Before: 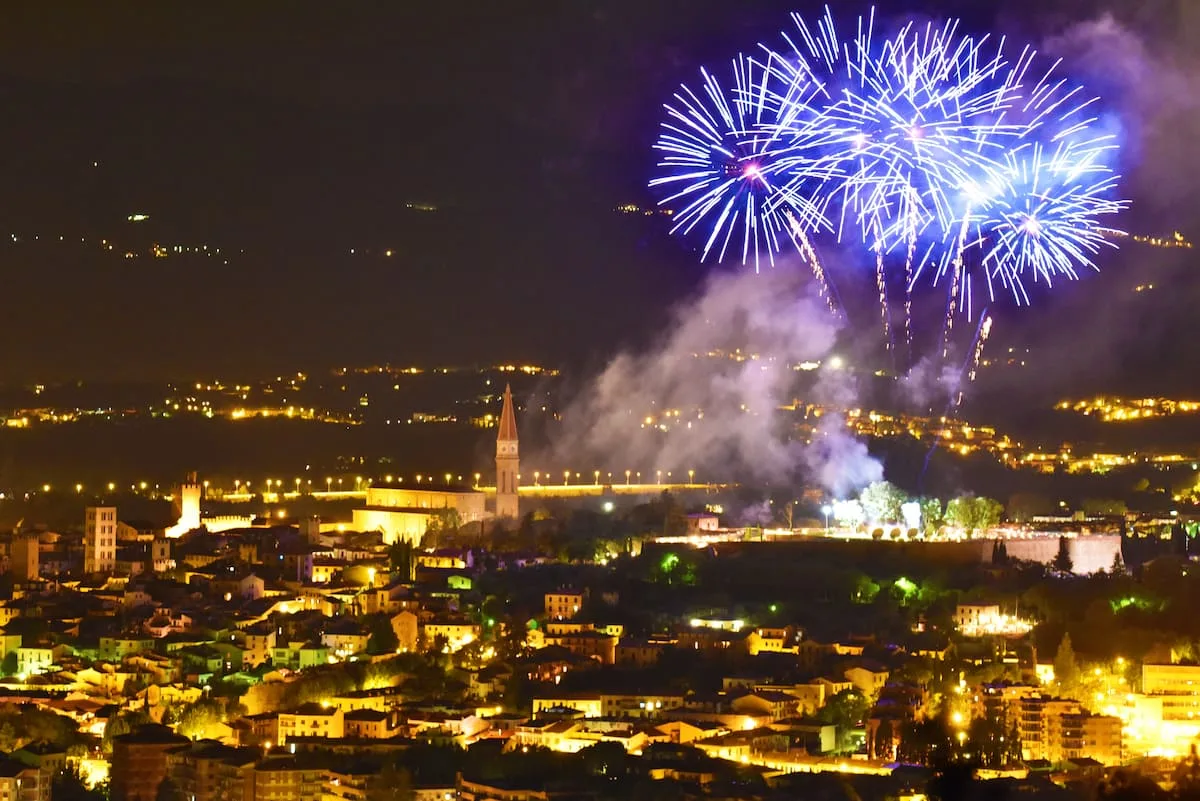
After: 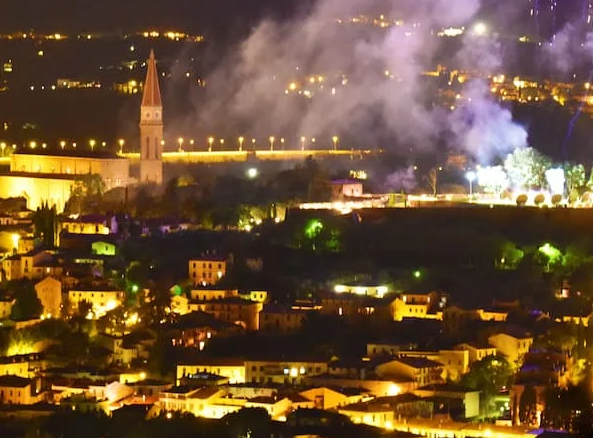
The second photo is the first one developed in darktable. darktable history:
crop: left 29.672%, top 41.786%, right 20.851%, bottom 3.487%
white balance: red 1, blue 1
